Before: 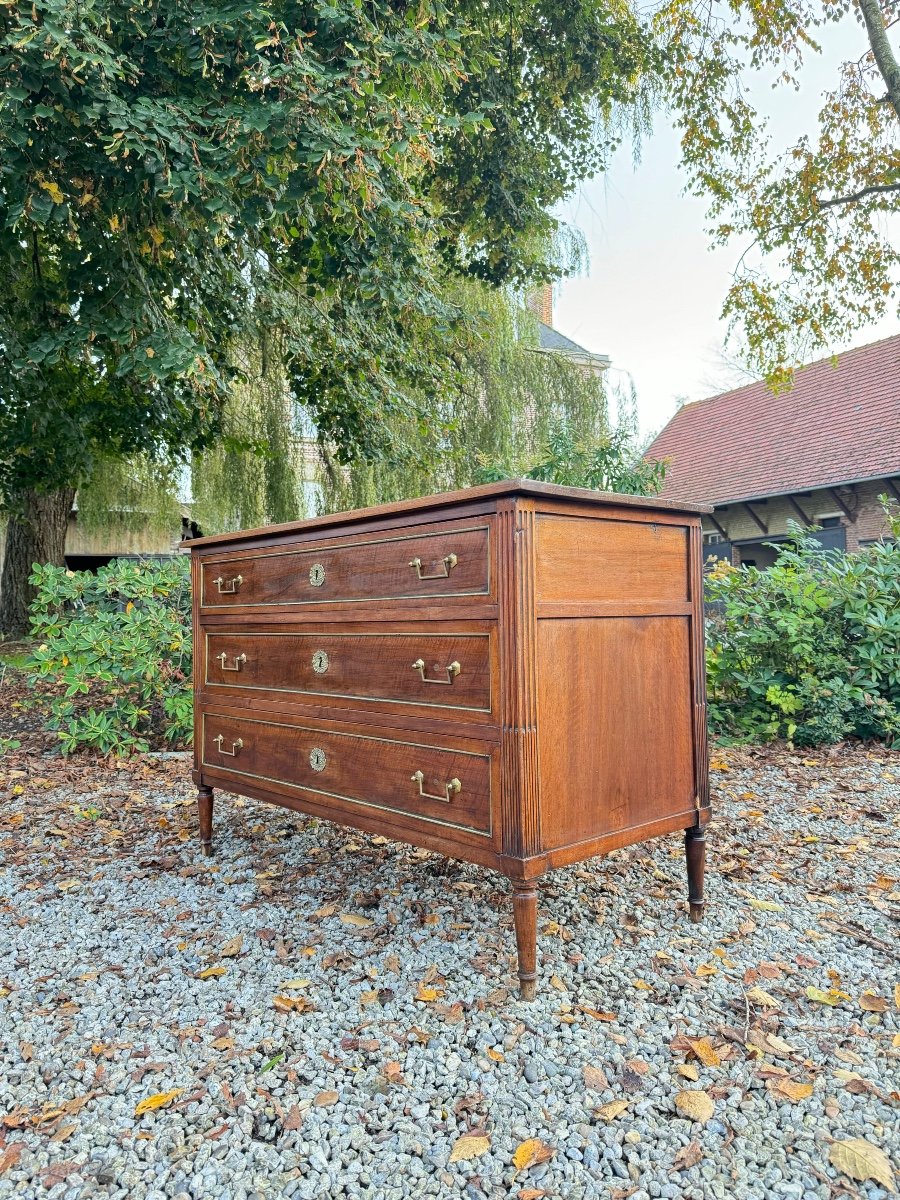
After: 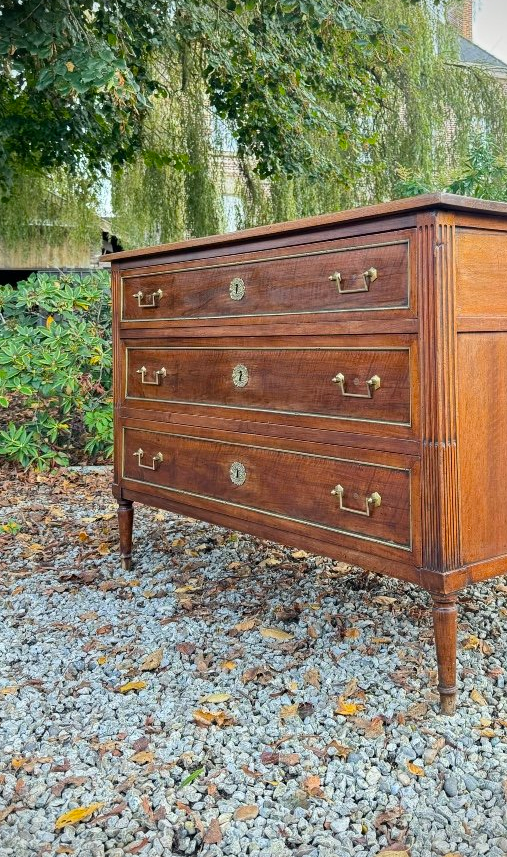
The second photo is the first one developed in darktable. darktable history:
vignetting: fall-off start 91.19%
crop: left 8.966%, top 23.852%, right 34.699%, bottom 4.703%
color balance: output saturation 110%
